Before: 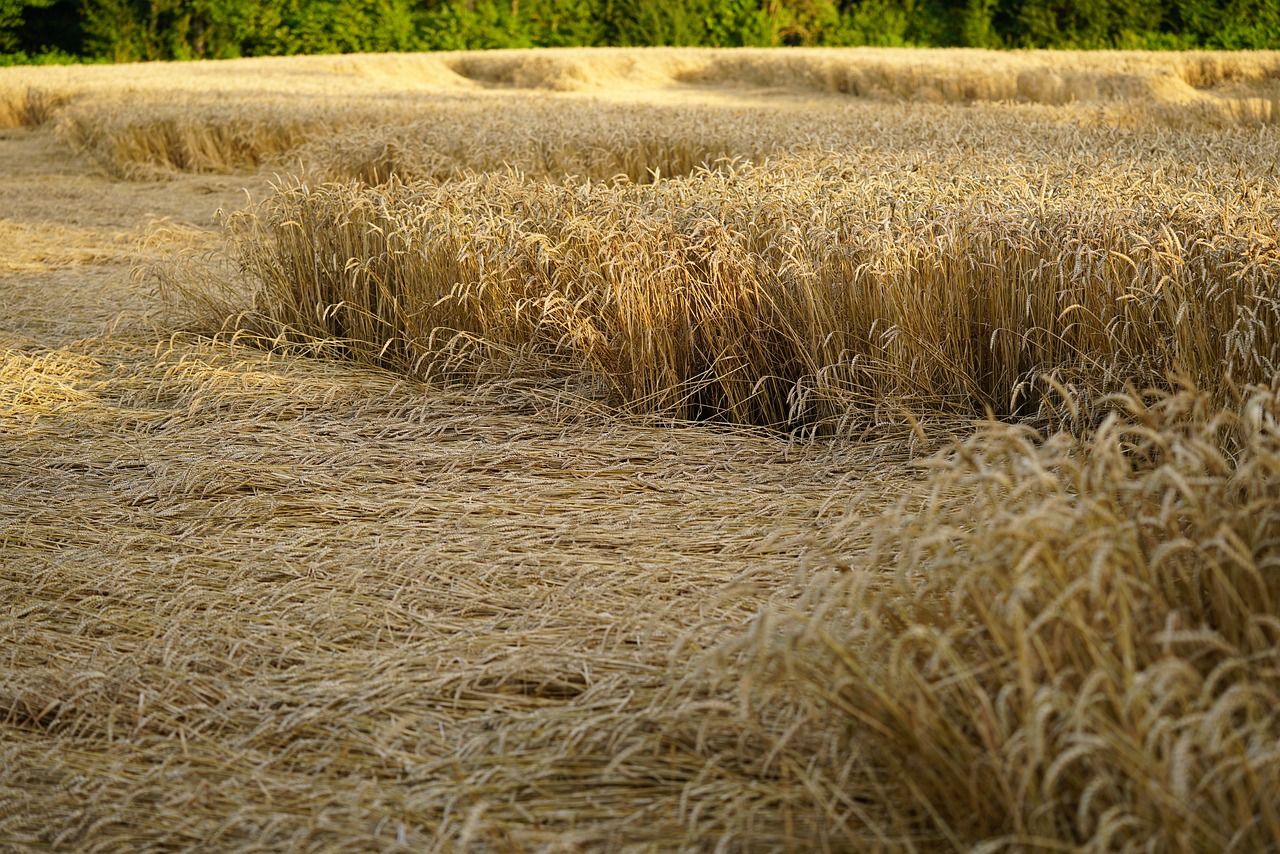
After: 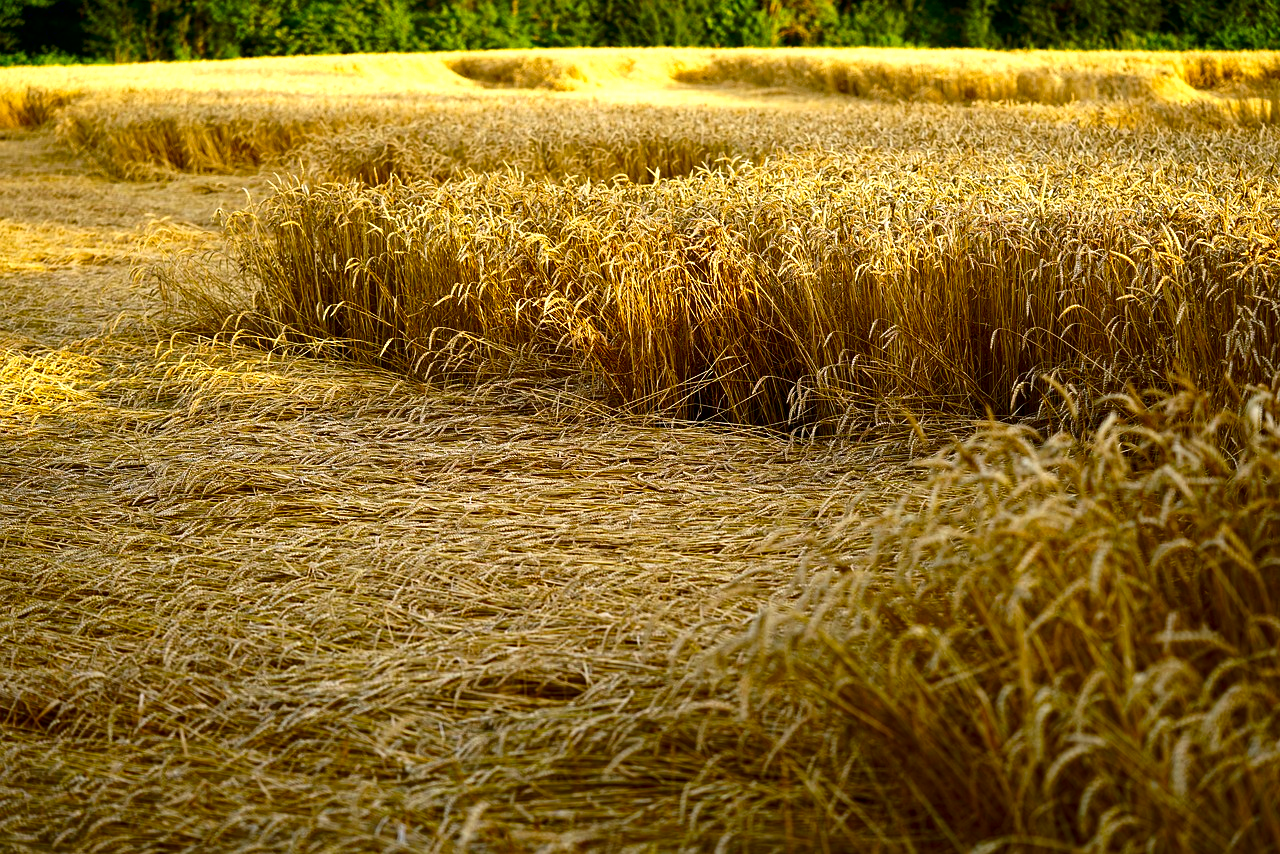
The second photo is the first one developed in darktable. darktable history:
local contrast: mode bilateral grid, contrast 10, coarseness 25, detail 111%, midtone range 0.2
contrast brightness saturation: contrast 0.103, brightness -0.269, saturation 0.142
color balance rgb: linear chroma grading › mid-tones 7.284%, perceptual saturation grading › global saturation 20%, perceptual saturation grading › highlights 1.921%, perceptual saturation grading › shadows 49.376%
exposure: exposure 0.601 EV, compensate highlight preservation false
